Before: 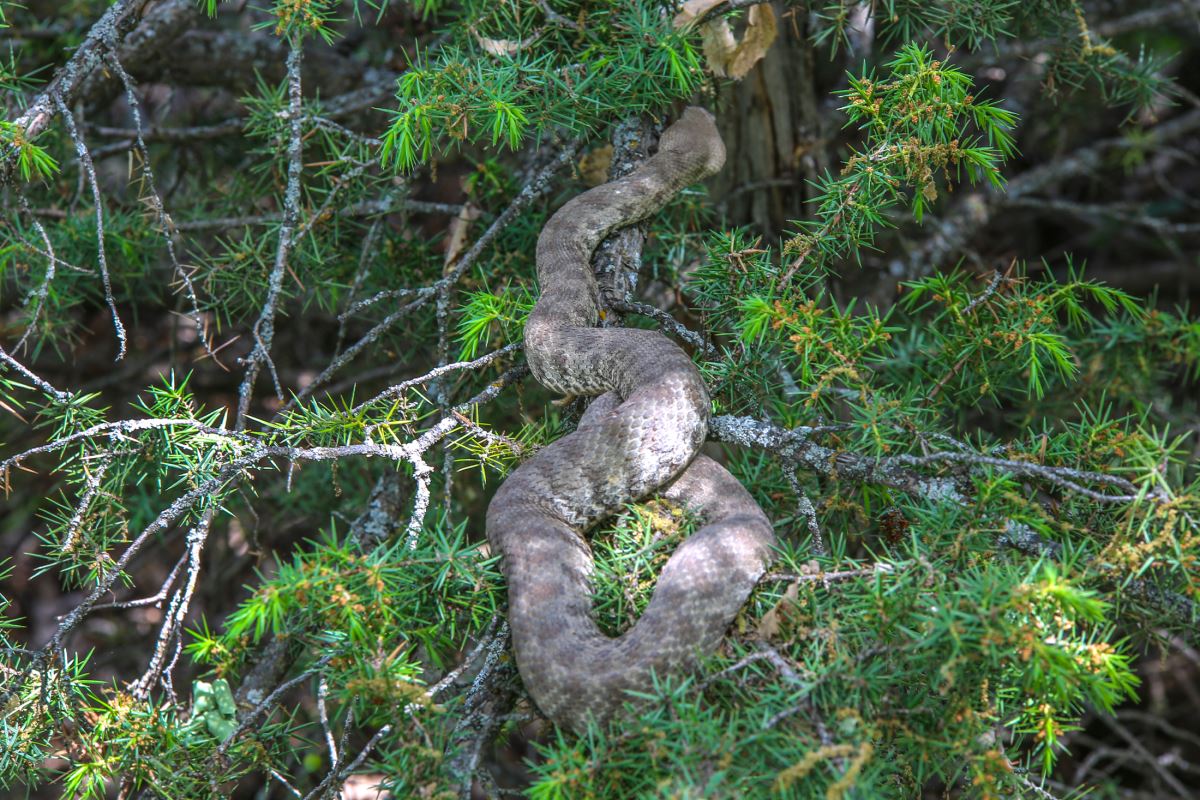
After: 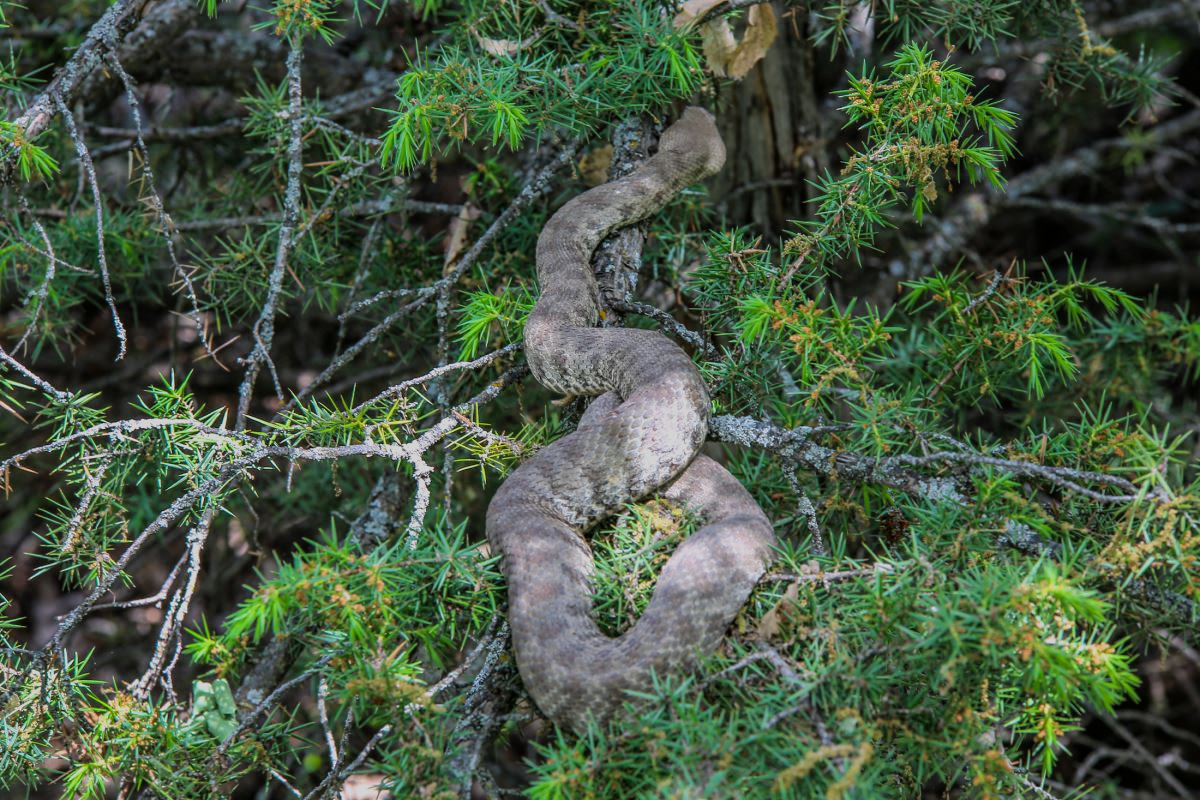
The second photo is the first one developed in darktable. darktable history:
filmic rgb: black relative exposure -7.65 EV, white relative exposure 4.56 EV, threshold 3.05 EV, hardness 3.61, enable highlight reconstruction true
